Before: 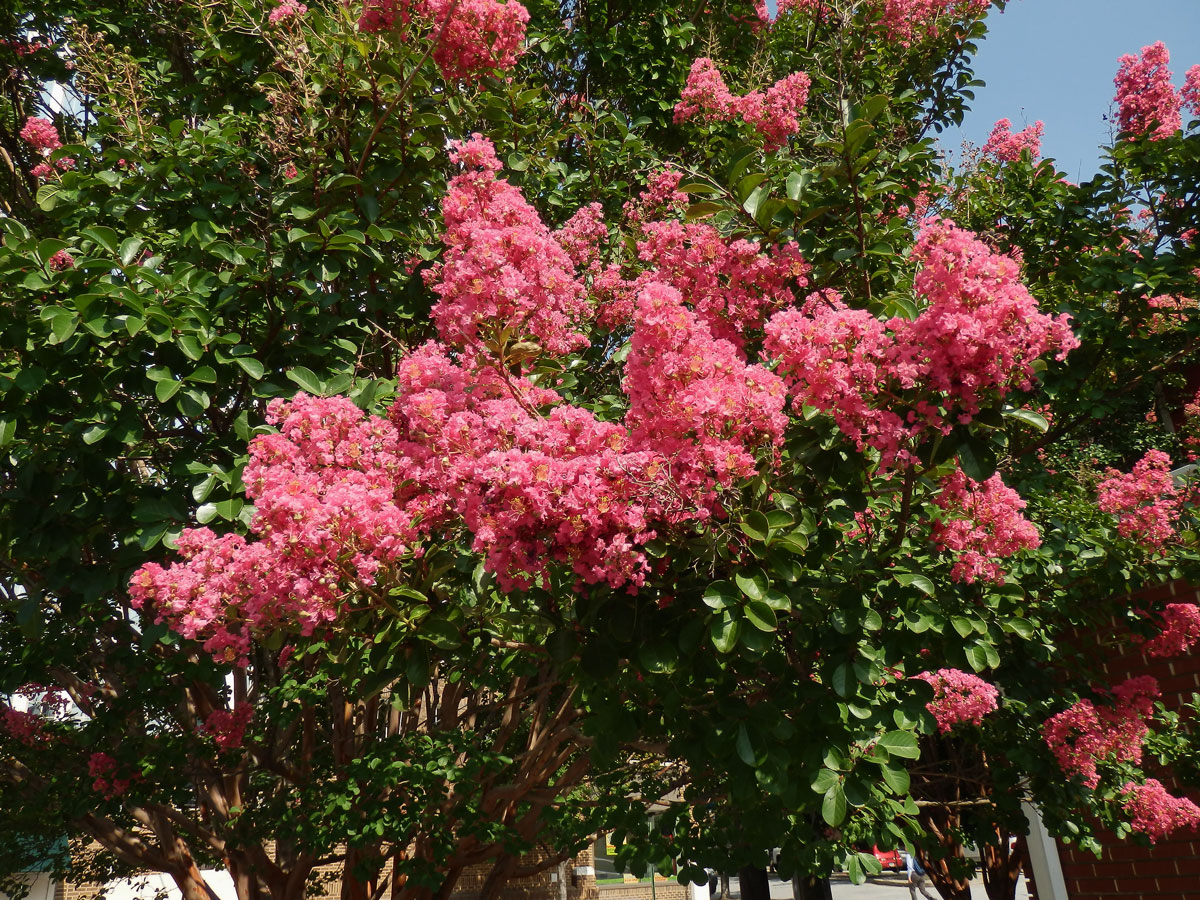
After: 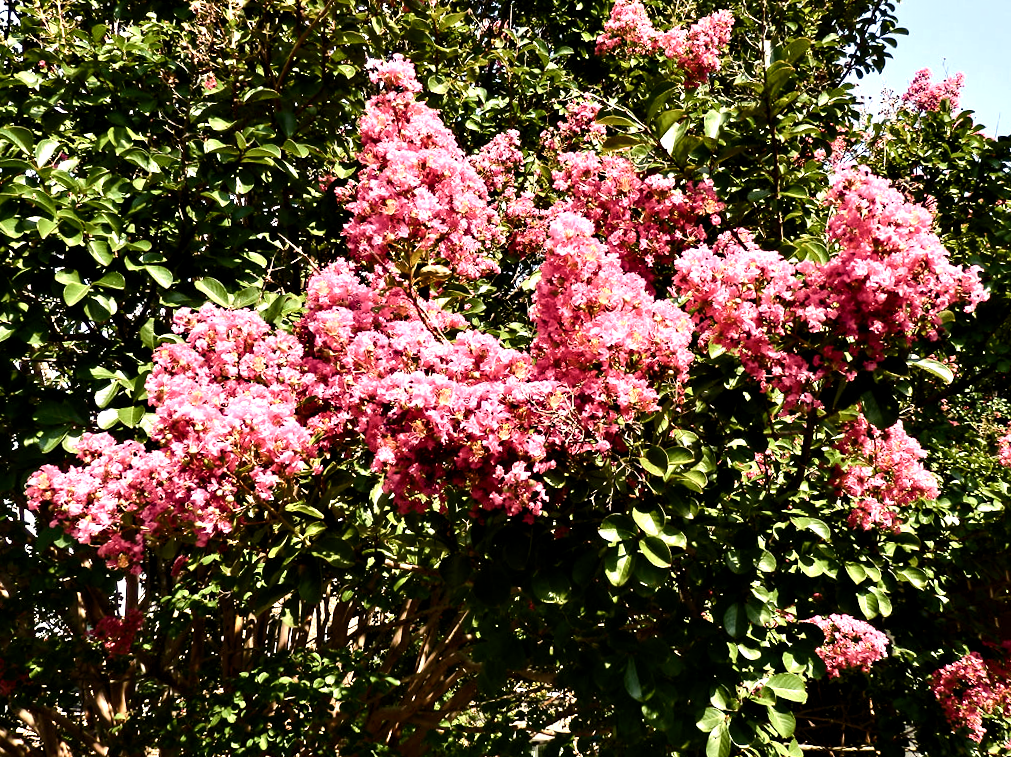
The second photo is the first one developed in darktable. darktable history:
crop and rotate: angle -3.1°, left 5.104%, top 5.184%, right 4.614%, bottom 4.735%
exposure: black level correction 0.001, exposure 0.499 EV, compensate highlight preservation false
contrast brightness saturation: contrast 0.15, brightness -0.009, saturation 0.097
color correction: highlights a* 5.53, highlights b* 5.18, saturation 0.639
color balance rgb: perceptual saturation grading › global saturation 20%, perceptual saturation grading › highlights -24.938%, perceptual saturation grading › shadows 50.373%, perceptual brilliance grading › highlights 18.154%, perceptual brilliance grading › mid-tones 31.298%, perceptual brilliance grading › shadows -30.917%, global vibrance 31.606%
contrast equalizer: y [[0.545, 0.572, 0.59, 0.59, 0.571, 0.545], [0.5 ×6], [0.5 ×6], [0 ×6], [0 ×6]]
